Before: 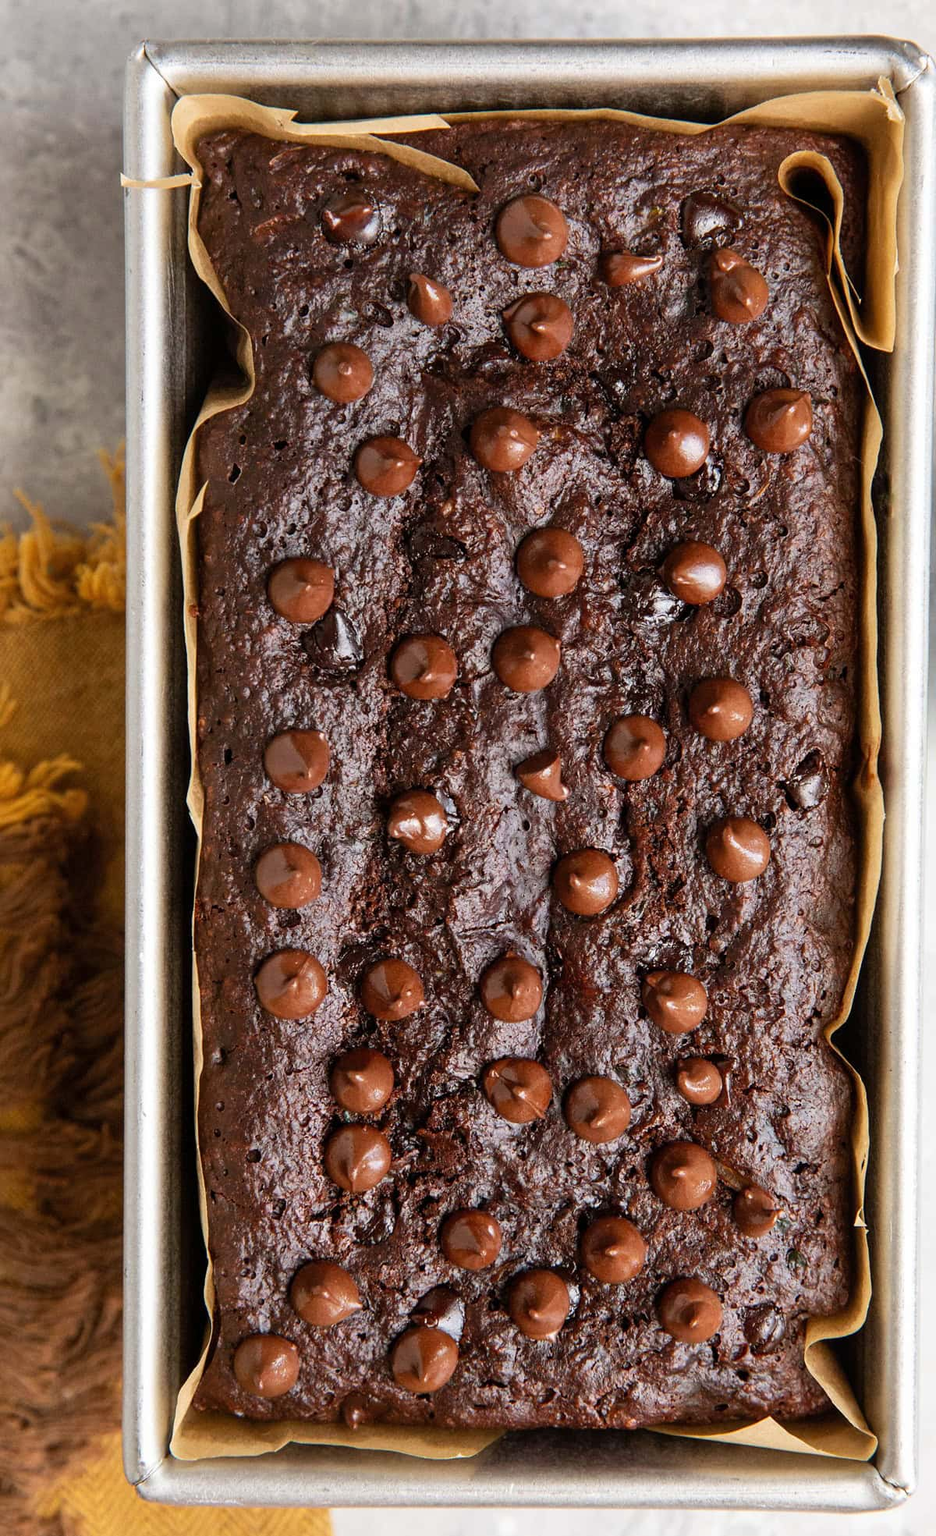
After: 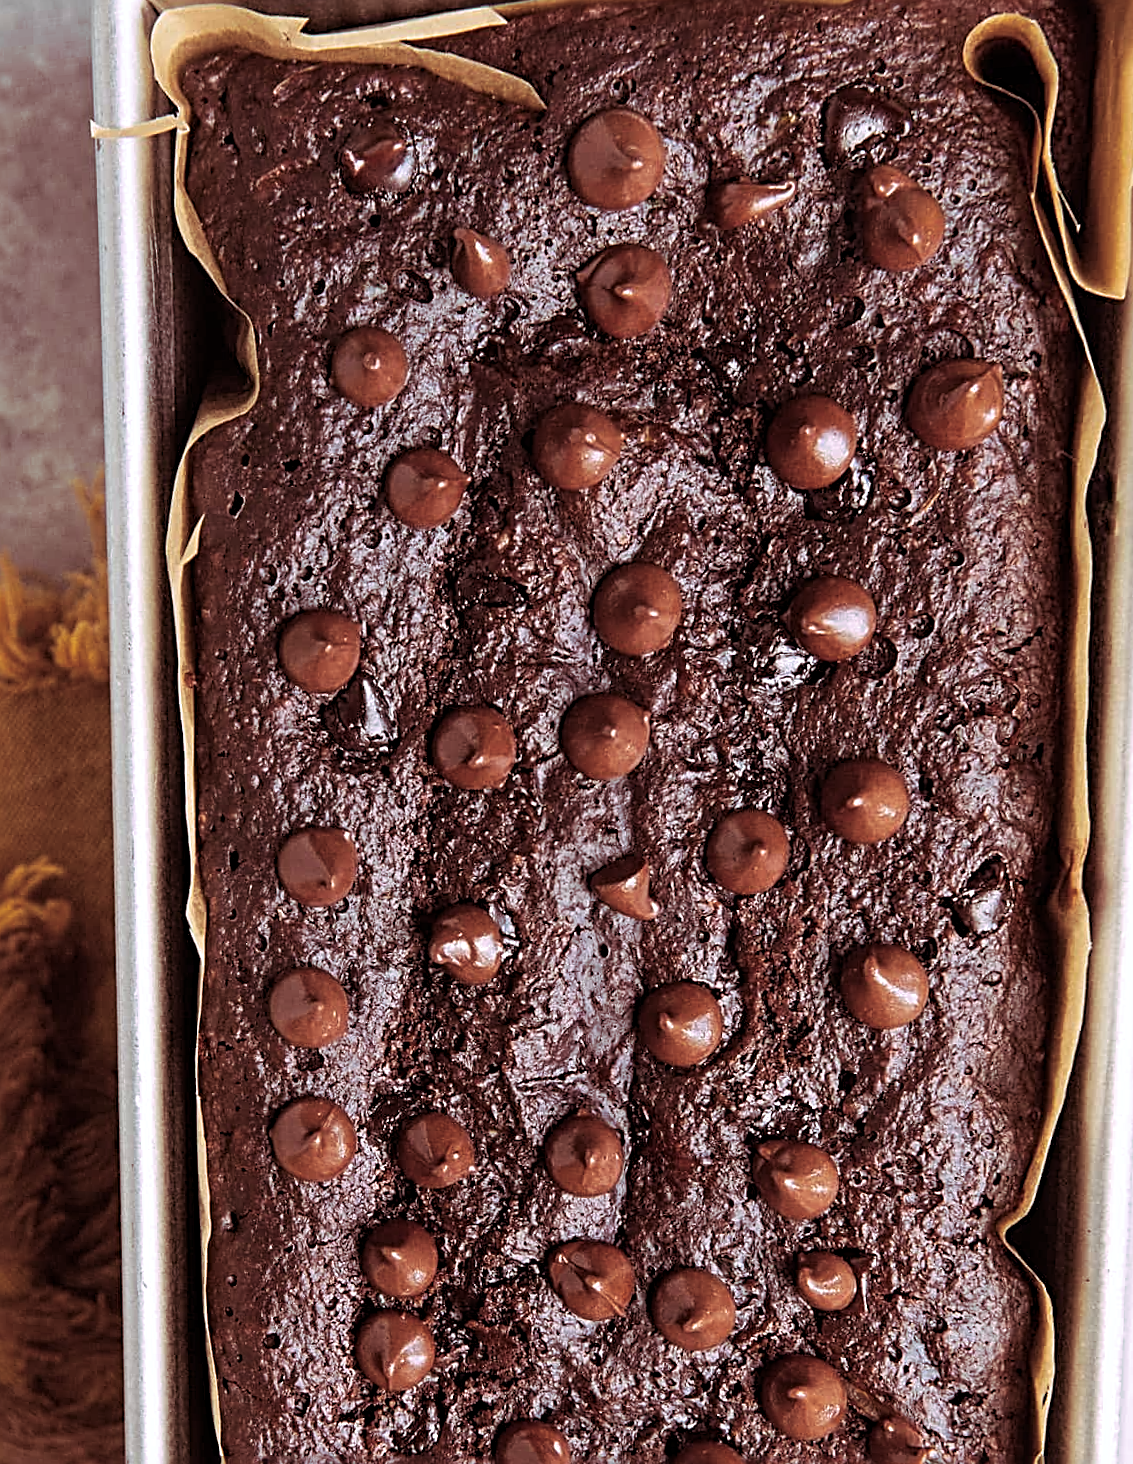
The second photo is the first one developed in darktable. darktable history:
crop and rotate: top 5.667%, bottom 14.937%
split-toning: highlights › hue 298.8°, highlights › saturation 0.73, compress 41.76%
sharpen: radius 3.025, amount 0.757
white balance: red 0.98, blue 1.034
rotate and perspective: rotation 0.062°, lens shift (vertical) 0.115, lens shift (horizontal) -0.133, crop left 0.047, crop right 0.94, crop top 0.061, crop bottom 0.94
